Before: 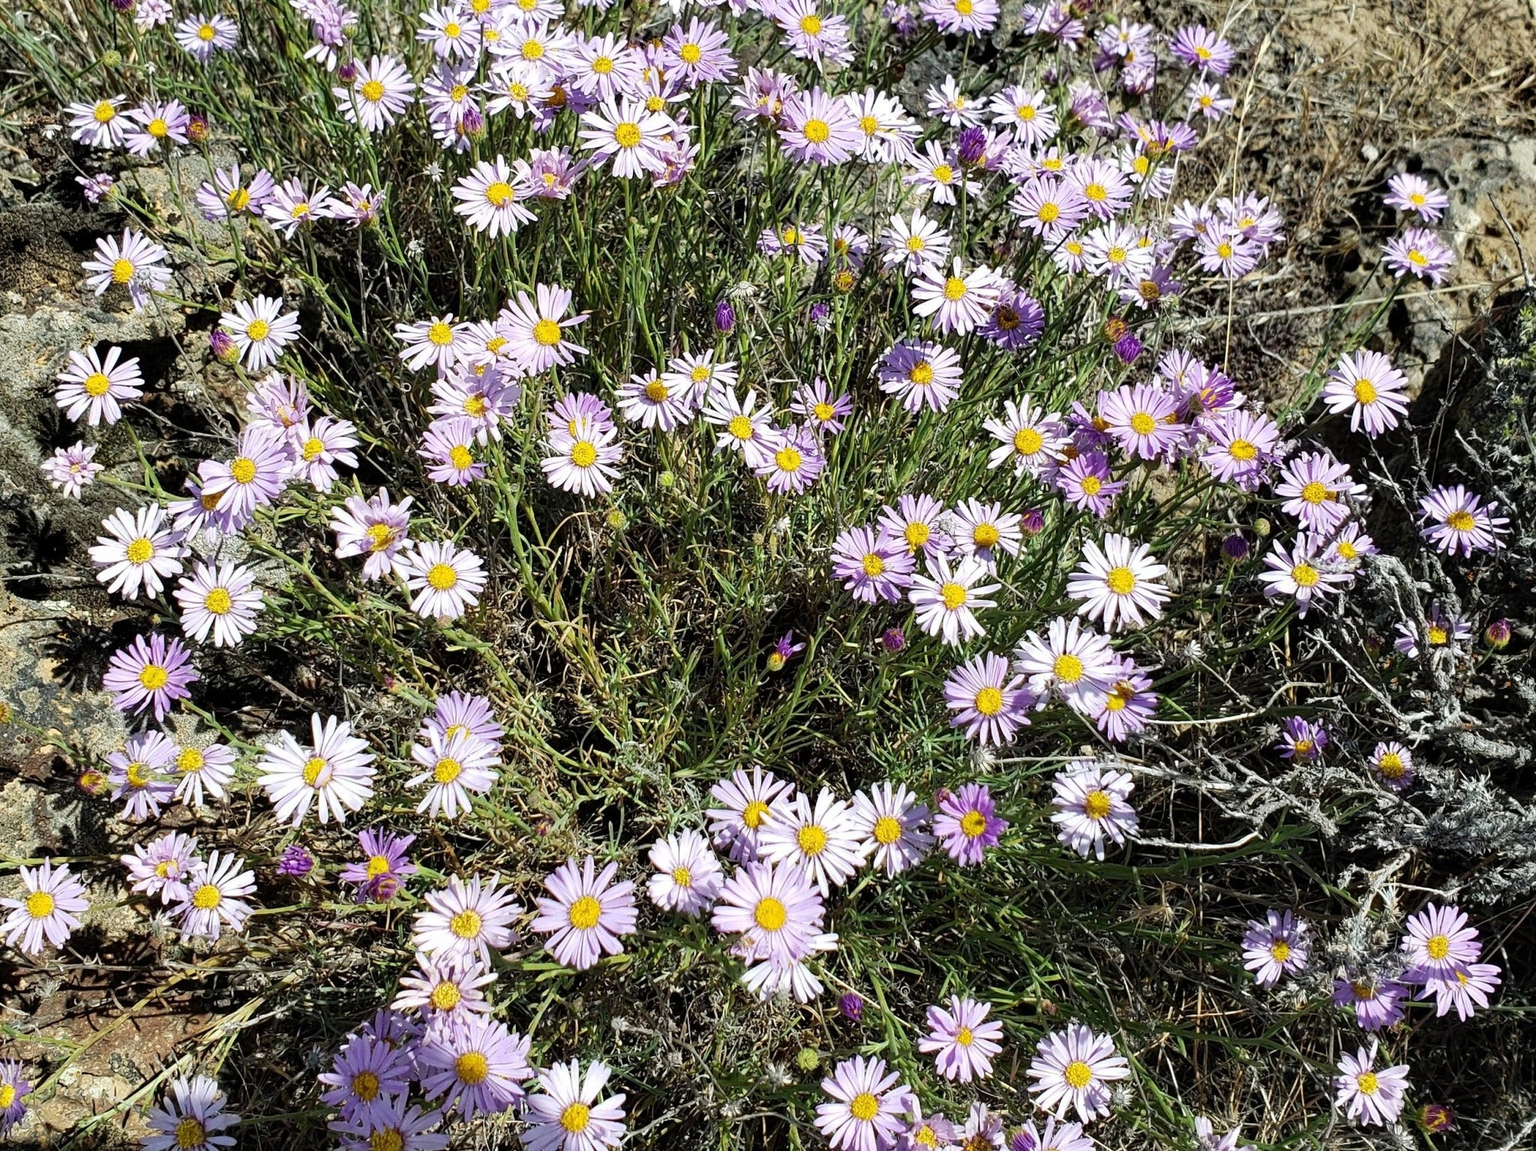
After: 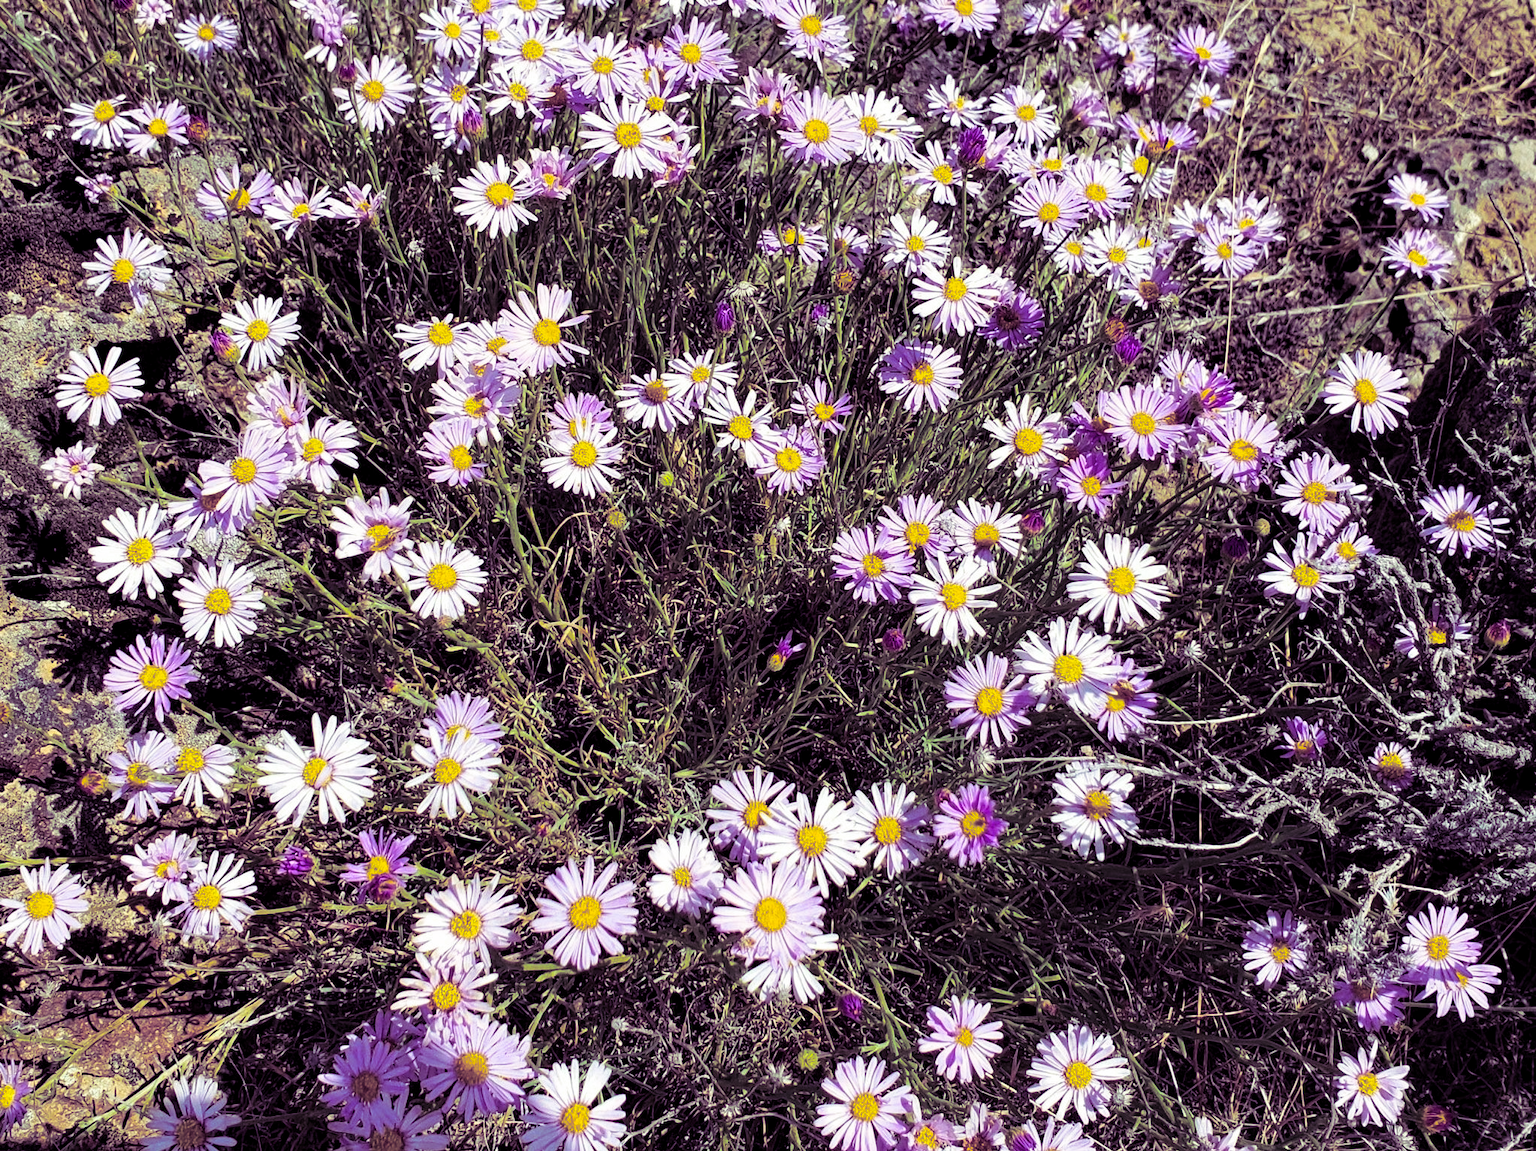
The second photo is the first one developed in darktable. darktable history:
exposure: black level correction 0.001, compensate highlight preservation false
split-toning: shadows › hue 277.2°, shadows › saturation 0.74
color balance rgb: linear chroma grading › global chroma 15%, perceptual saturation grading › global saturation 30%
